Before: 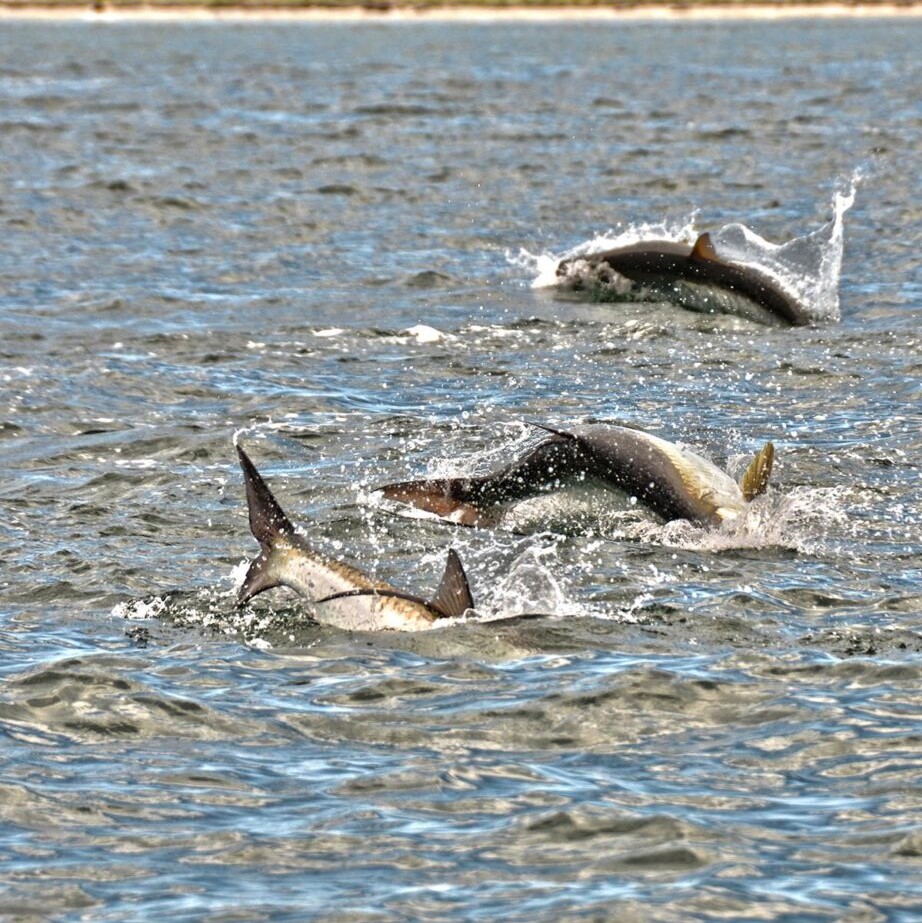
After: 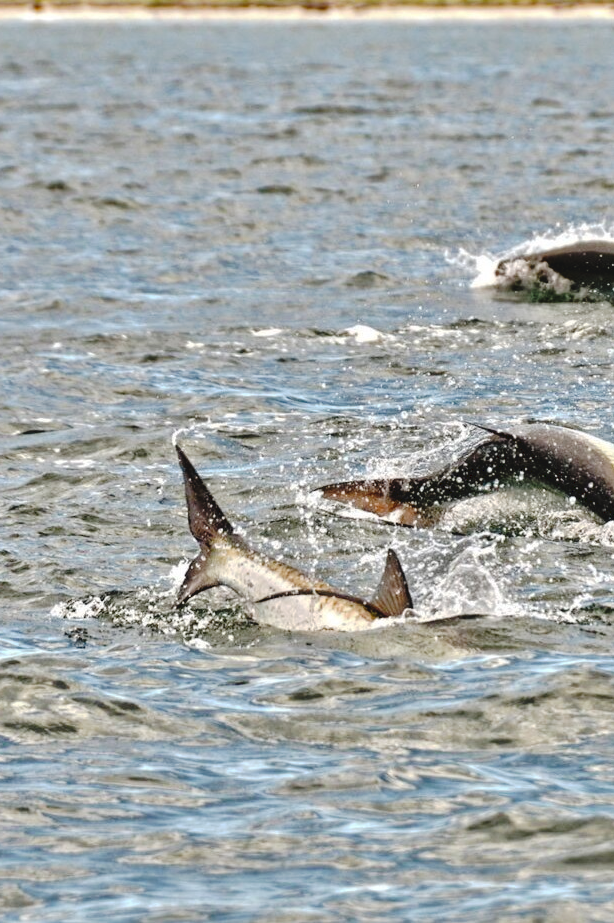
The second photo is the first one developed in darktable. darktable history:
tone curve: curves: ch0 [(0, 0) (0.003, 0.064) (0.011, 0.065) (0.025, 0.061) (0.044, 0.068) (0.069, 0.083) (0.1, 0.102) (0.136, 0.126) (0.177, 0.172) (0.224, 0.225) (0.277, 0.306) (0.335, 0.397) (0.399, 0.483) (0.468, 0.56) (0.543, 0.634) (0.623, 0.708) (0.709, 0.77) (0.801, 0.832) (0.898, 0.899) (1, 1)], preserve colors none
crop and rotate: left 6.617%, right 26.717%
shadows and highlights: radius 125.46, shadows 30.51, highlights -30.51, low approximation 0.01, soften with gaussian
